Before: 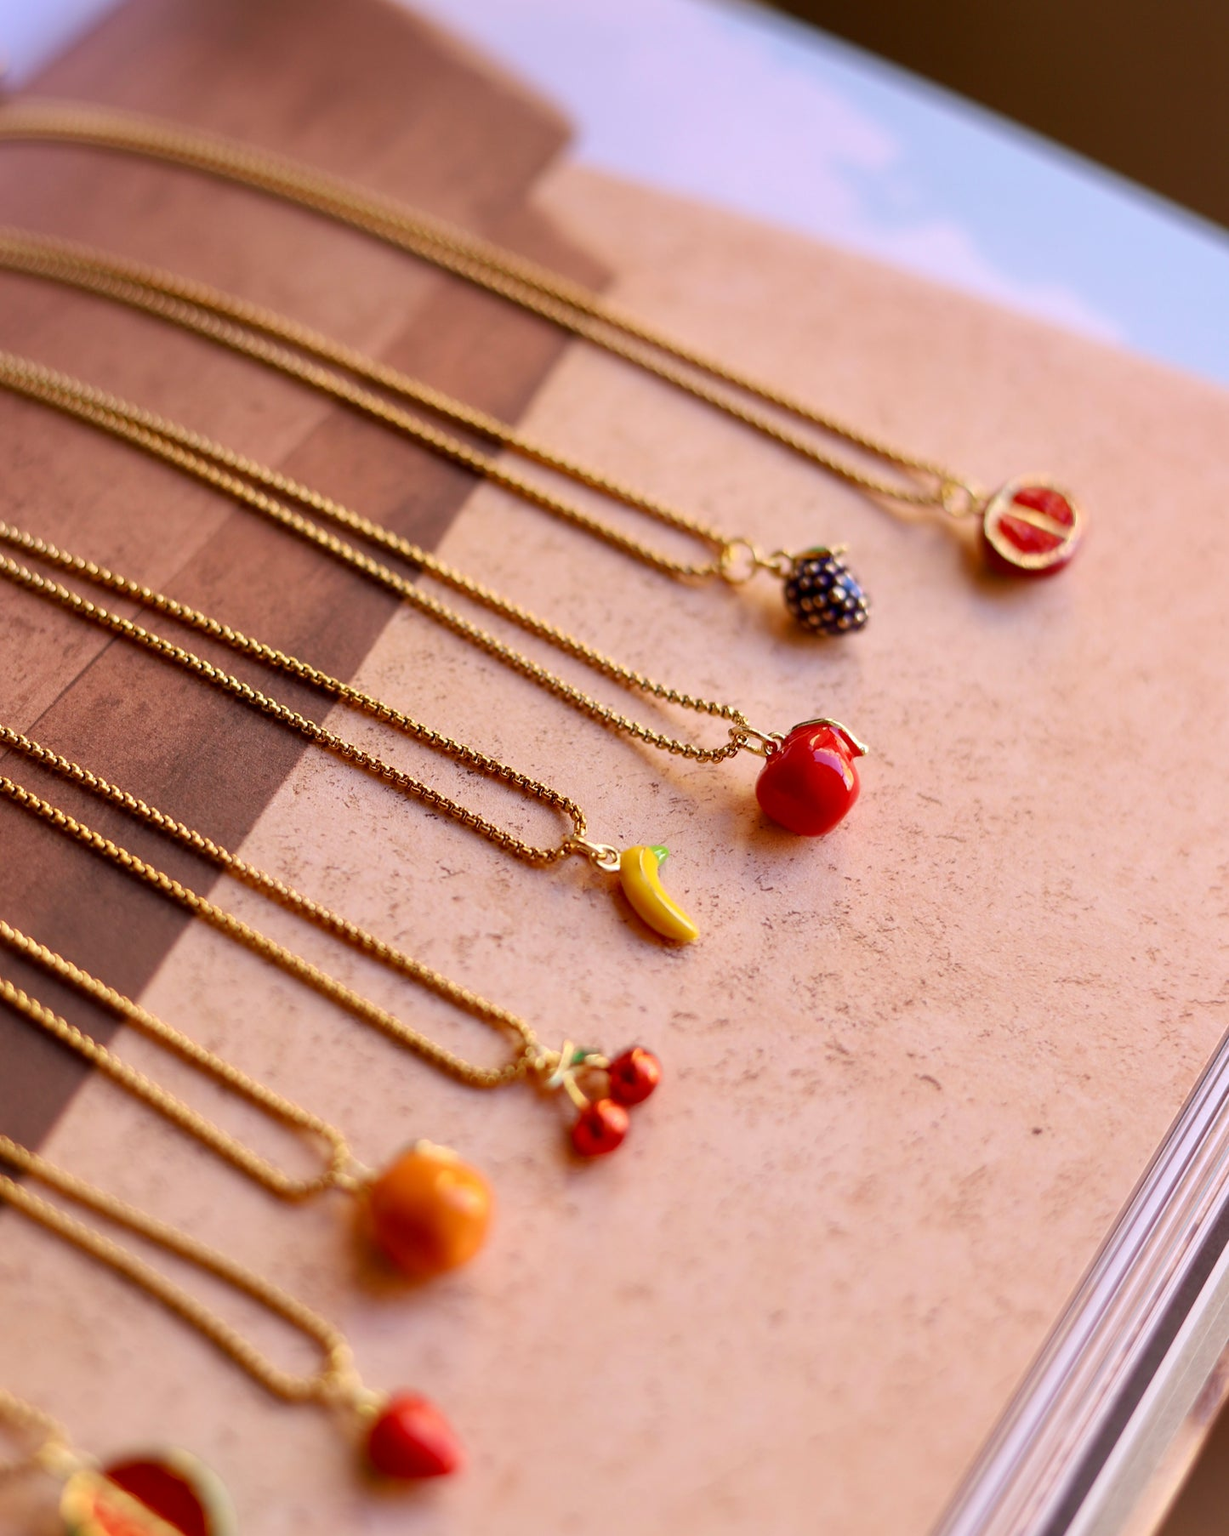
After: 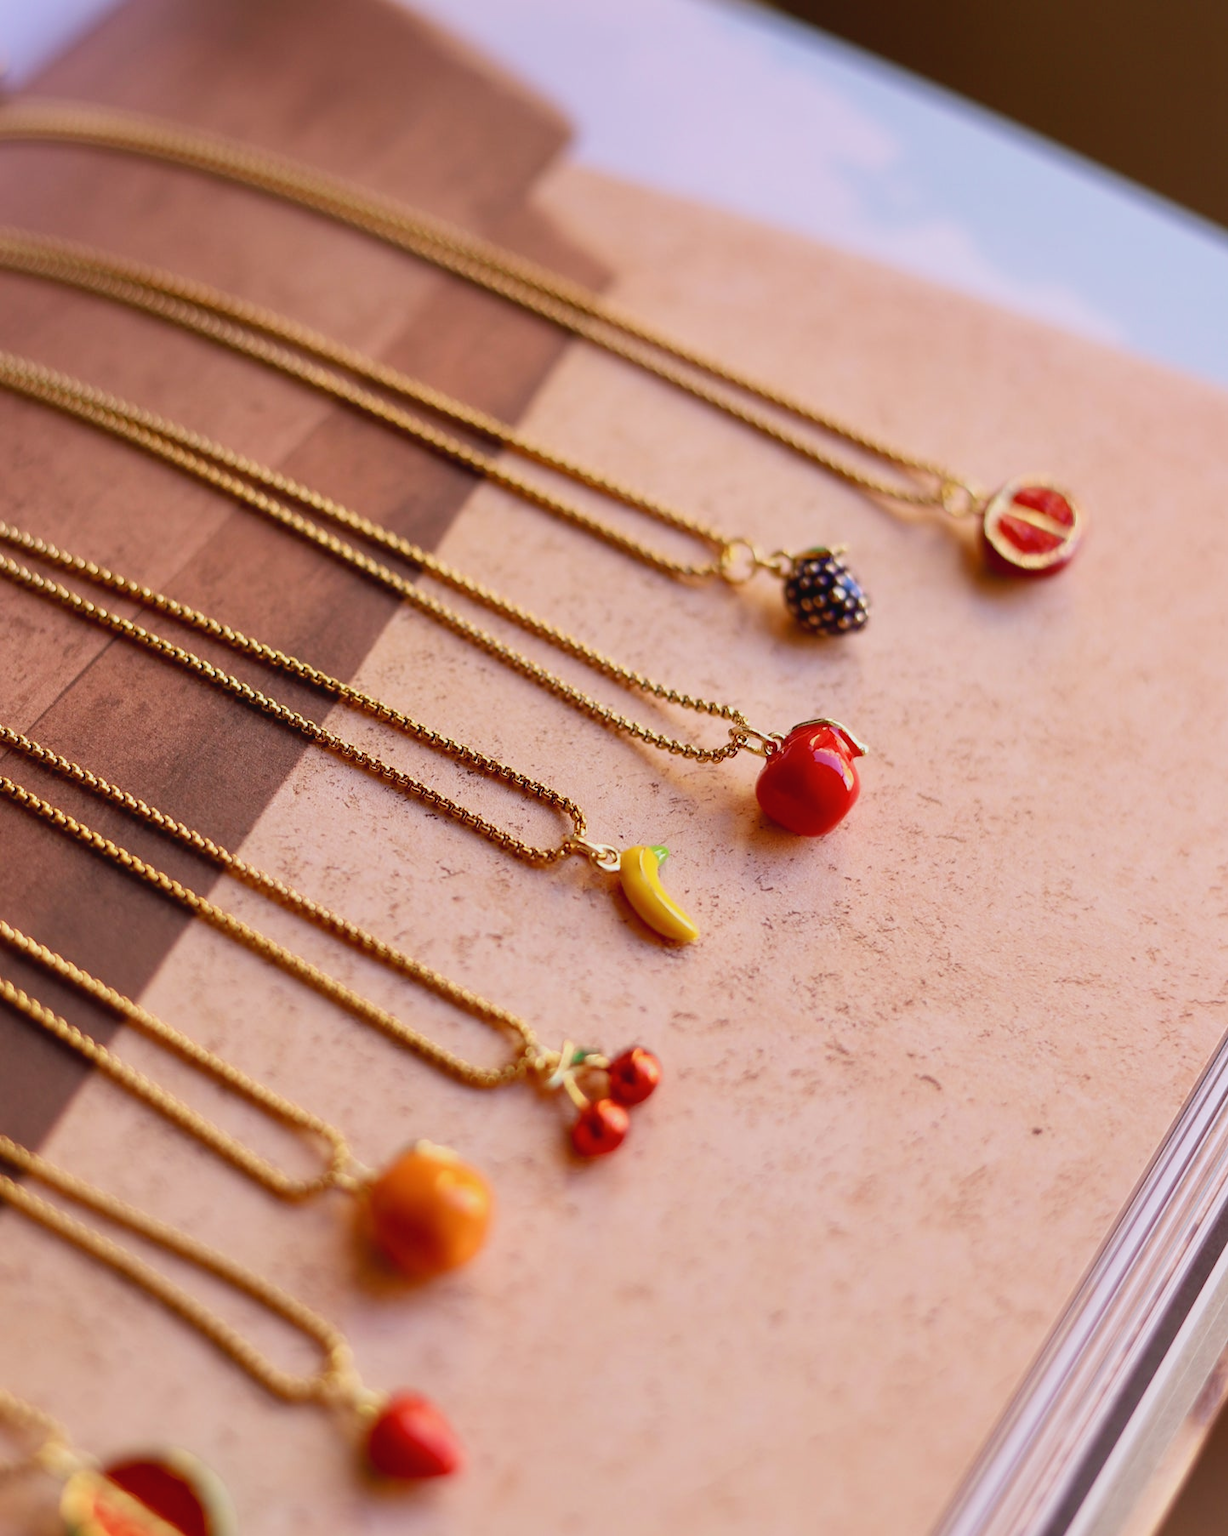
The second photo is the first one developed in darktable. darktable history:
tone curve: curves: ch0 [(0, 0.036) (0.053, 0.068) (0.211, 0.217) (0.519, 0.513) (0.847, 0.82) (0.991, 0.914)]; ch1 [(0, 0) (0.276, 0.206) (0.412, 0.353) (0.482, 0.475) (0.495, 0.5) (0.509, 0.502) (0.563, 0.57) (0.667, 0.672) (0.788, 0.809) (1, 1)]; ch2 [(0, 0) (0.438, 0.456) (0.473, 0.47) (0.503, 0.503) (0.523, 0.528) (0.562, 0.571) (0.612, 0.61) (0.679, 0.72) (1, 1)], preserve colors none
